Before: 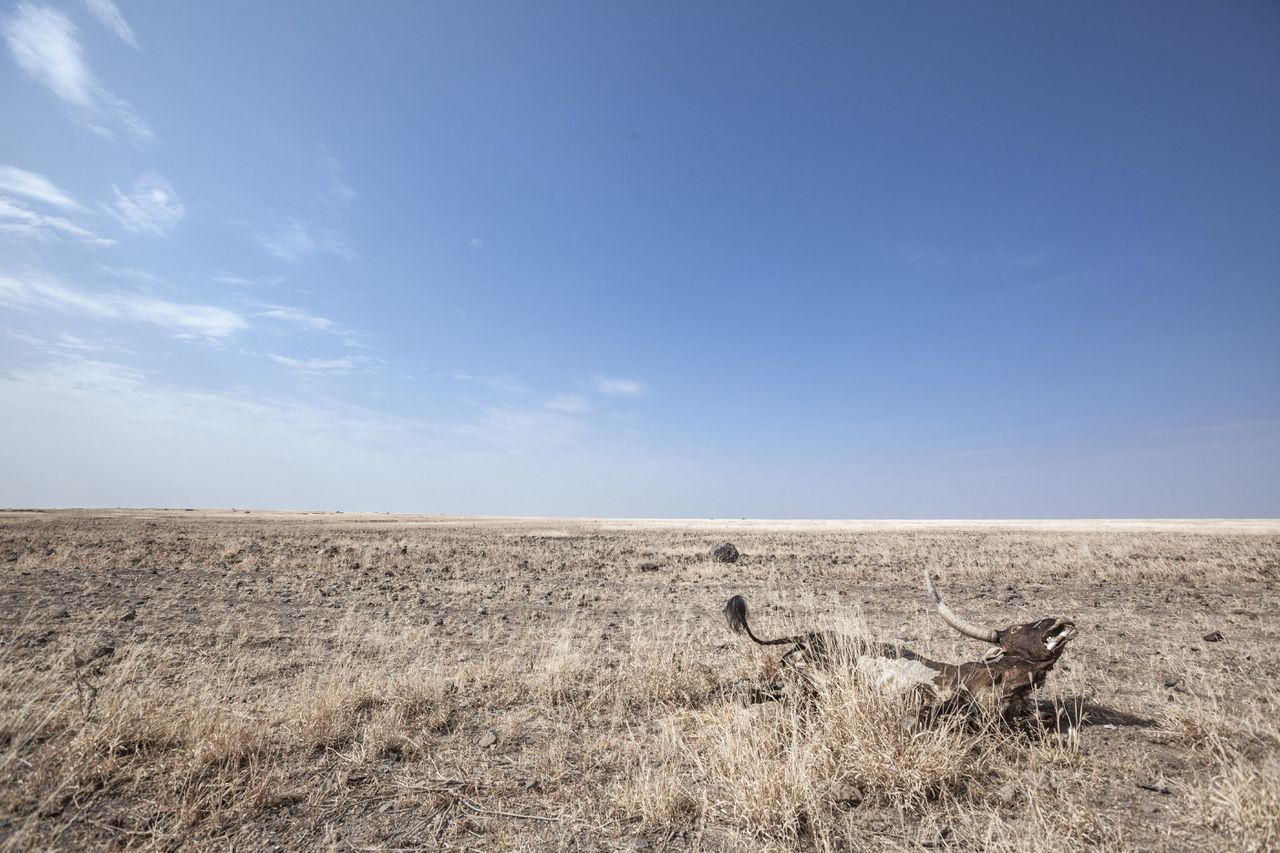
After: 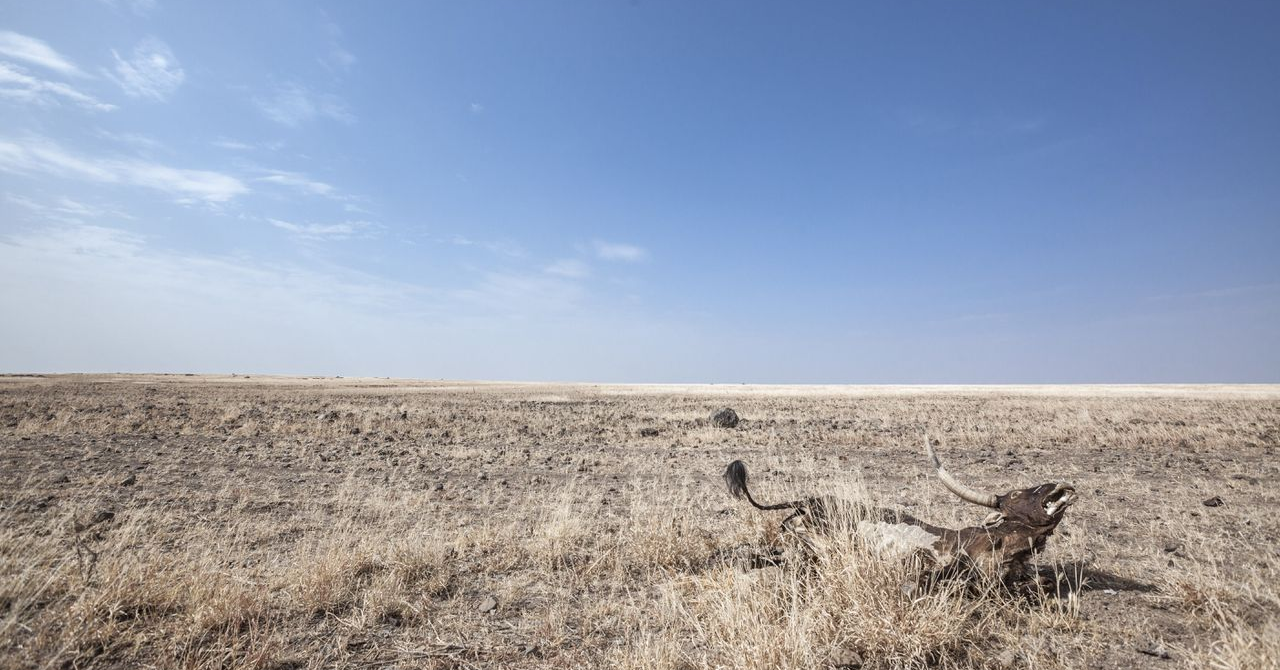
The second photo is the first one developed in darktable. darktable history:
crop and rotate: top 15.881%, bottom 5.502%
